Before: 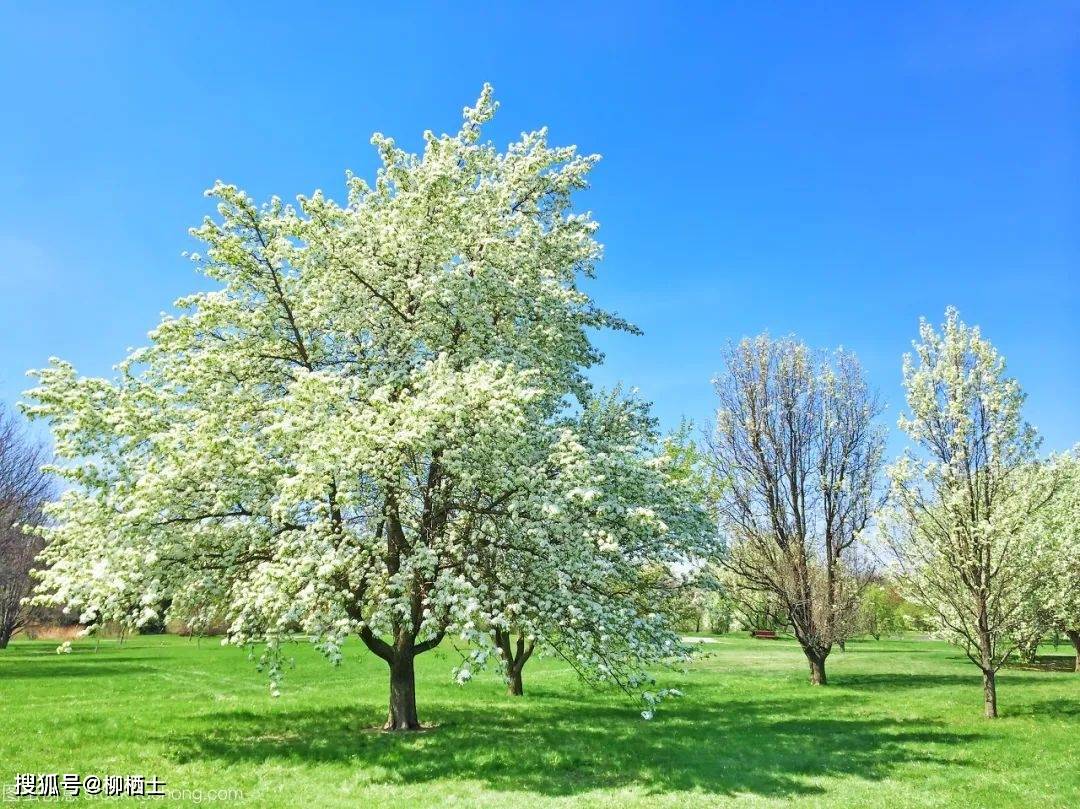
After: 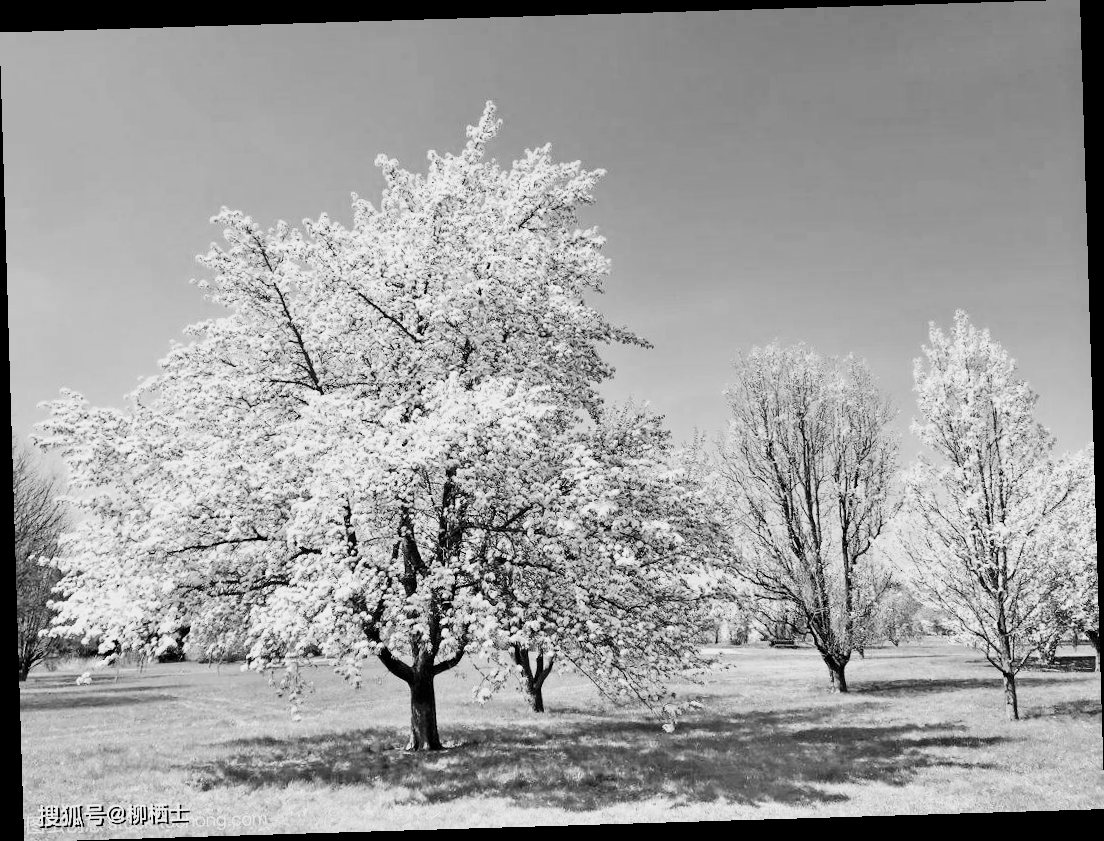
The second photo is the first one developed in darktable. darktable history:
exposure: black level correction 0.001, exposure 0.5 EV, compensate exposure bias true, compensate highlight preservation false
rotate and perspective: rotation -1.75°, automatic cropping off
color calibration: illuminant as shot in camera, x 0.383, y 0.38, temperature 3949.15 K, gamut compression 1.66
monochrome: a -3.63, b -0.465
contrast brightness saturation: contrast 0.07, brightness -0.13, saturation 0.06
white balance: emerald 1
filmic rgb: black relative exposure -5 EV, hardness 2.88, contrast 1.4, highlights saturation mix -20%
